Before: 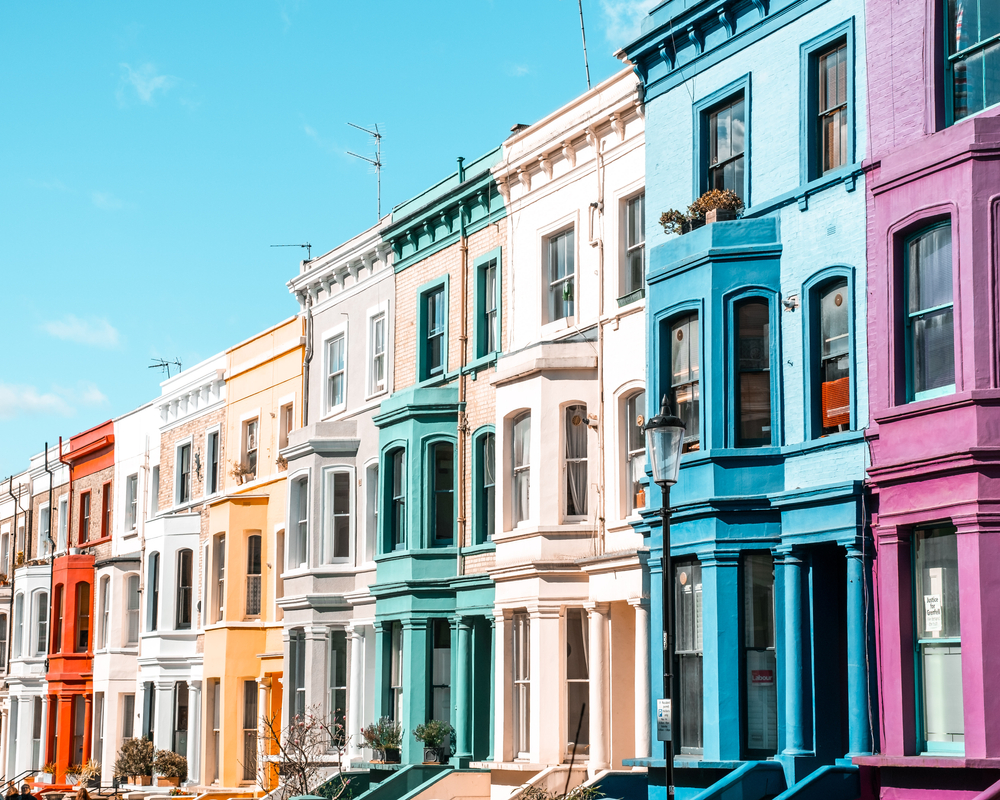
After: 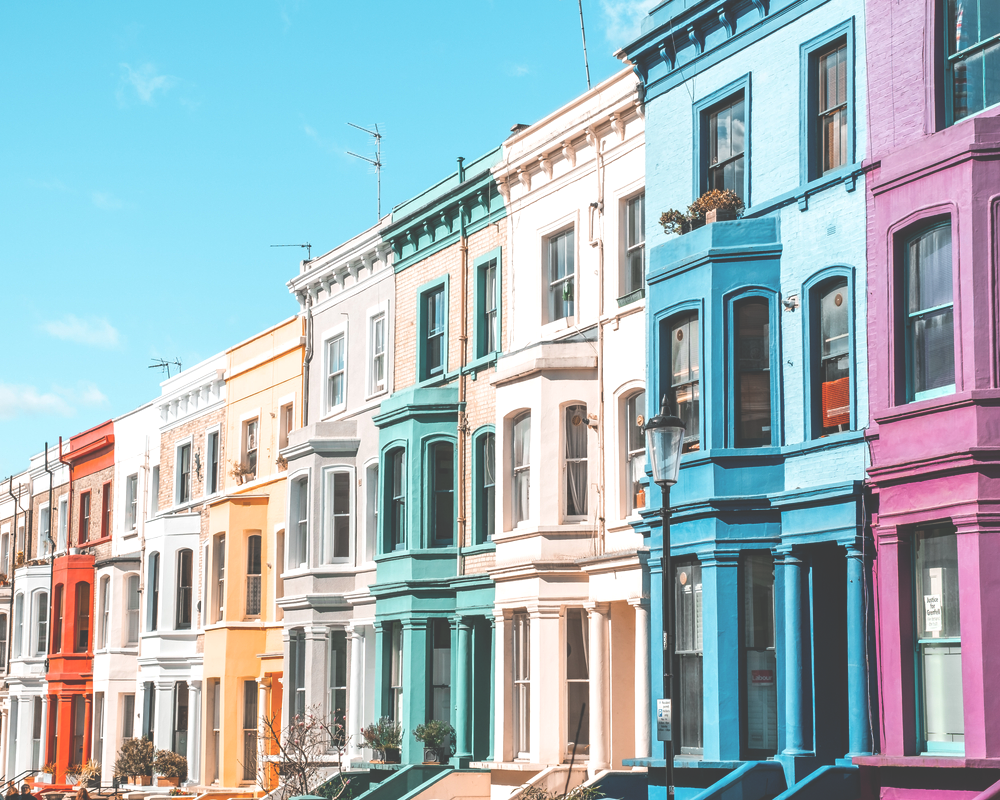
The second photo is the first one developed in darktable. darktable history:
tone equalizer: edges refinement/feathering 500, mask exposure compensation -1.57 EV, preserve details no
exposure: black level correction -0.041, exposure 0.065 EV, compensate highlight preservation false
